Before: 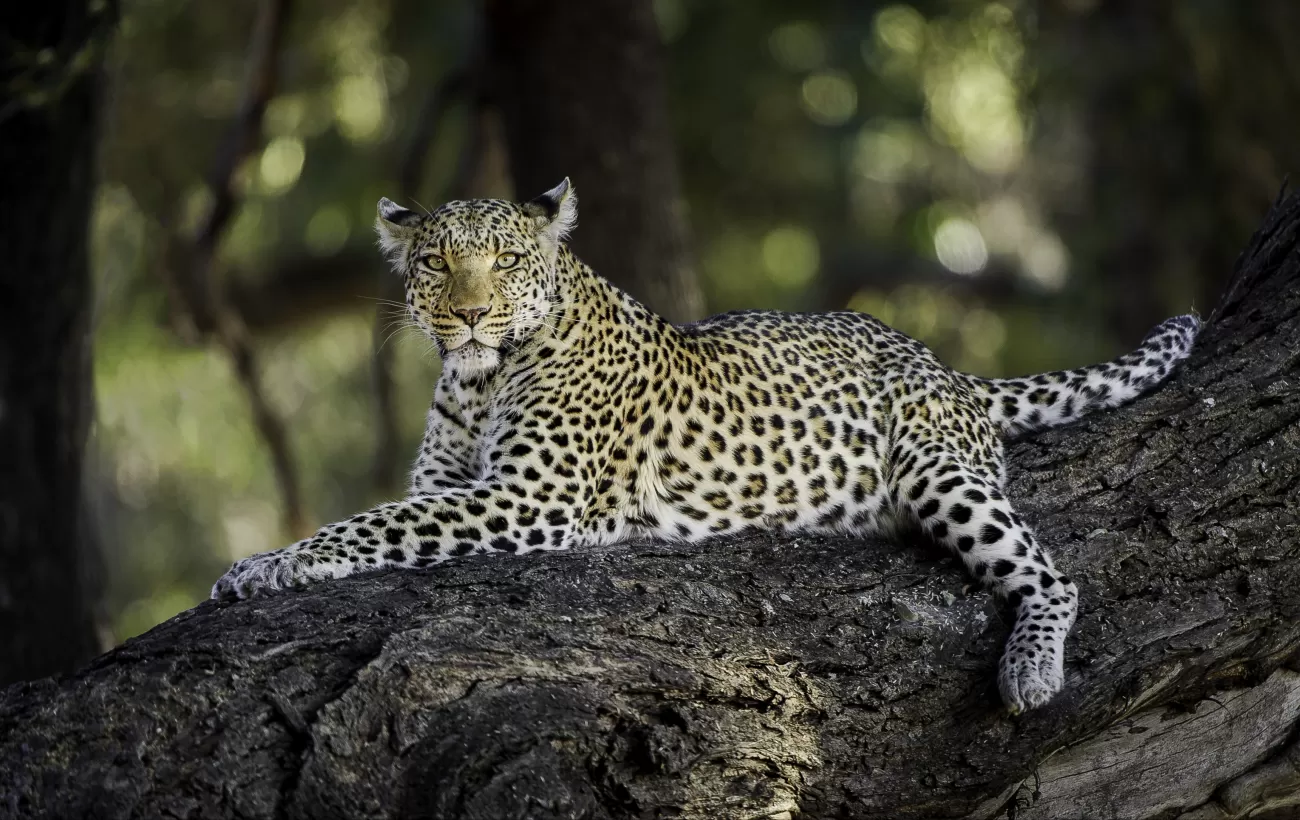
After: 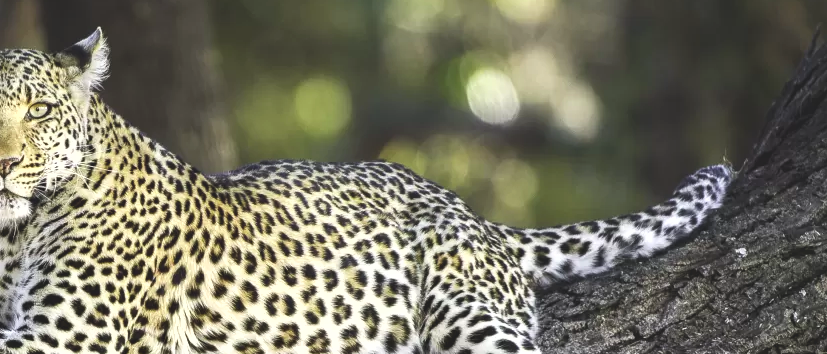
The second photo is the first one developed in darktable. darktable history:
crop: left 36.005%, top 18.293%, right 0.31%, bottom 38.444%
exposure: black level correction -0.005, exposure 1.002 EV, compensate highlight preservation false
contrast brightness saturation: contrast -0.11
shadows and highlights: radius 108.52, shadows 23.73, highlights -59.32, low approximation 0.01, soften with gaussian
